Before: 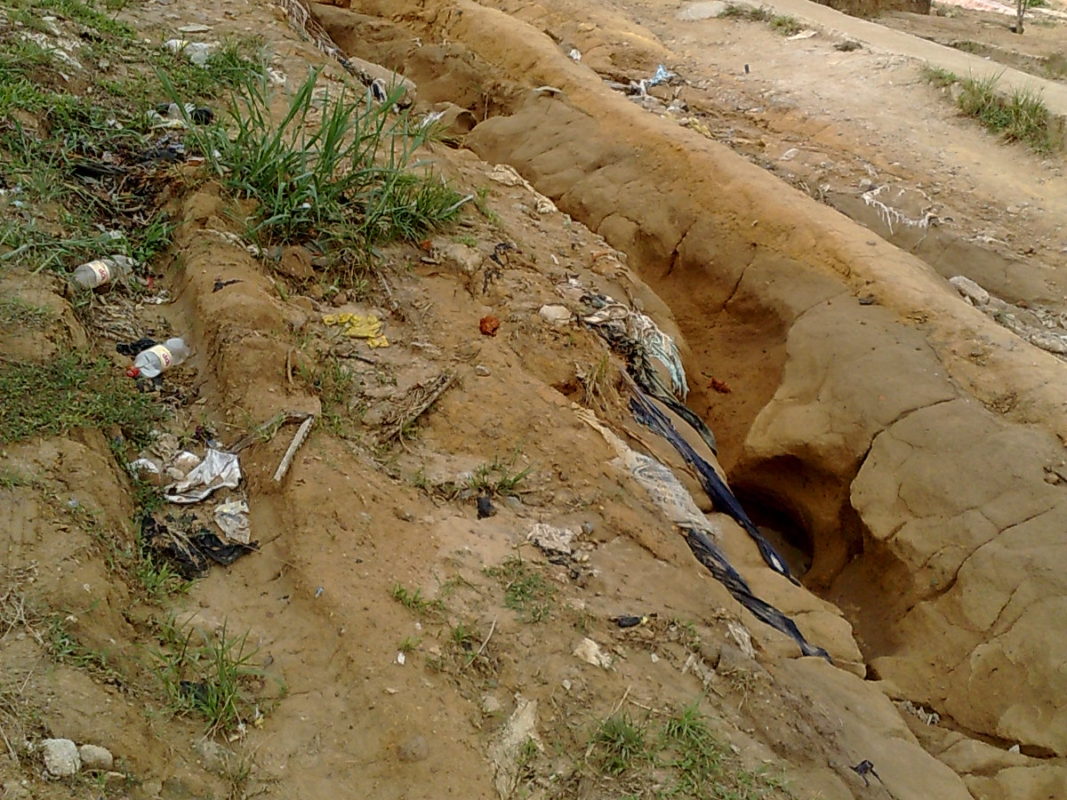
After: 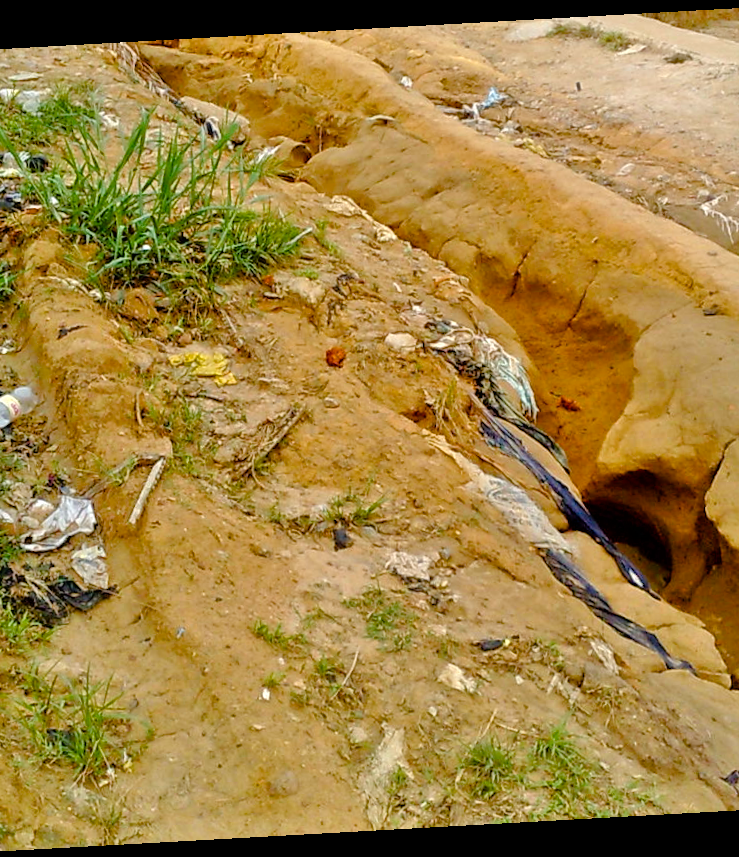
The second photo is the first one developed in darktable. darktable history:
crop and rotate: left 15.446%, right 17.836%
tone equalizer: -7 EV 0.15 EV, -6 EV 0.6 EV, -5 EV 1.15 EV, -4 EV 1.33 EV, -3 EV 1.15 EV, -2 EV 0.6 EV, -1 EV 0.15 EV, mask exposure compensation -0.5 EV
rotate and perspective: rotation -3.18°, automatic cropping off
color balance rgb: perceptual saturation grading › global saturation 35%, perceptual saturation grading › highlights -25%, perceptual saturation grading › shadows 50%
